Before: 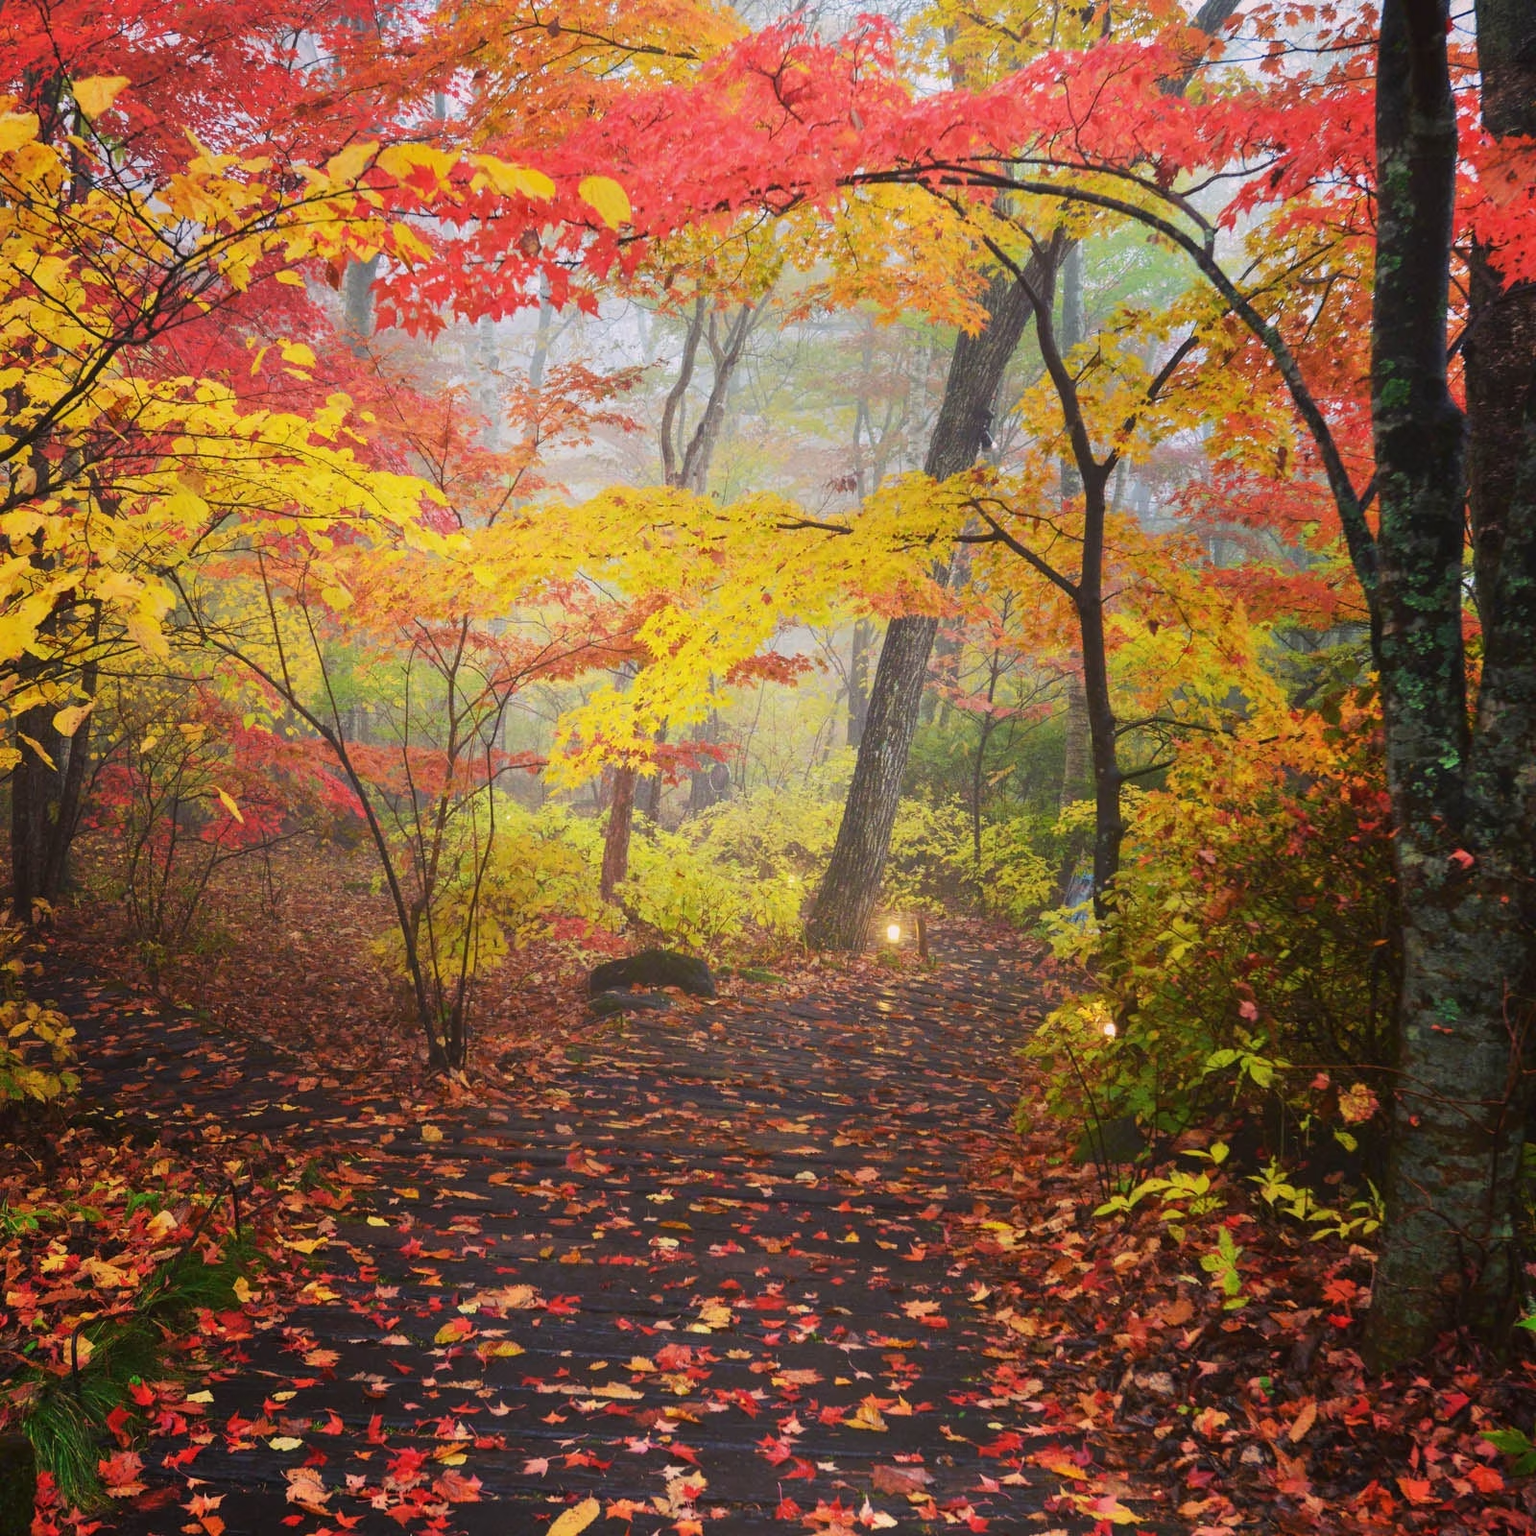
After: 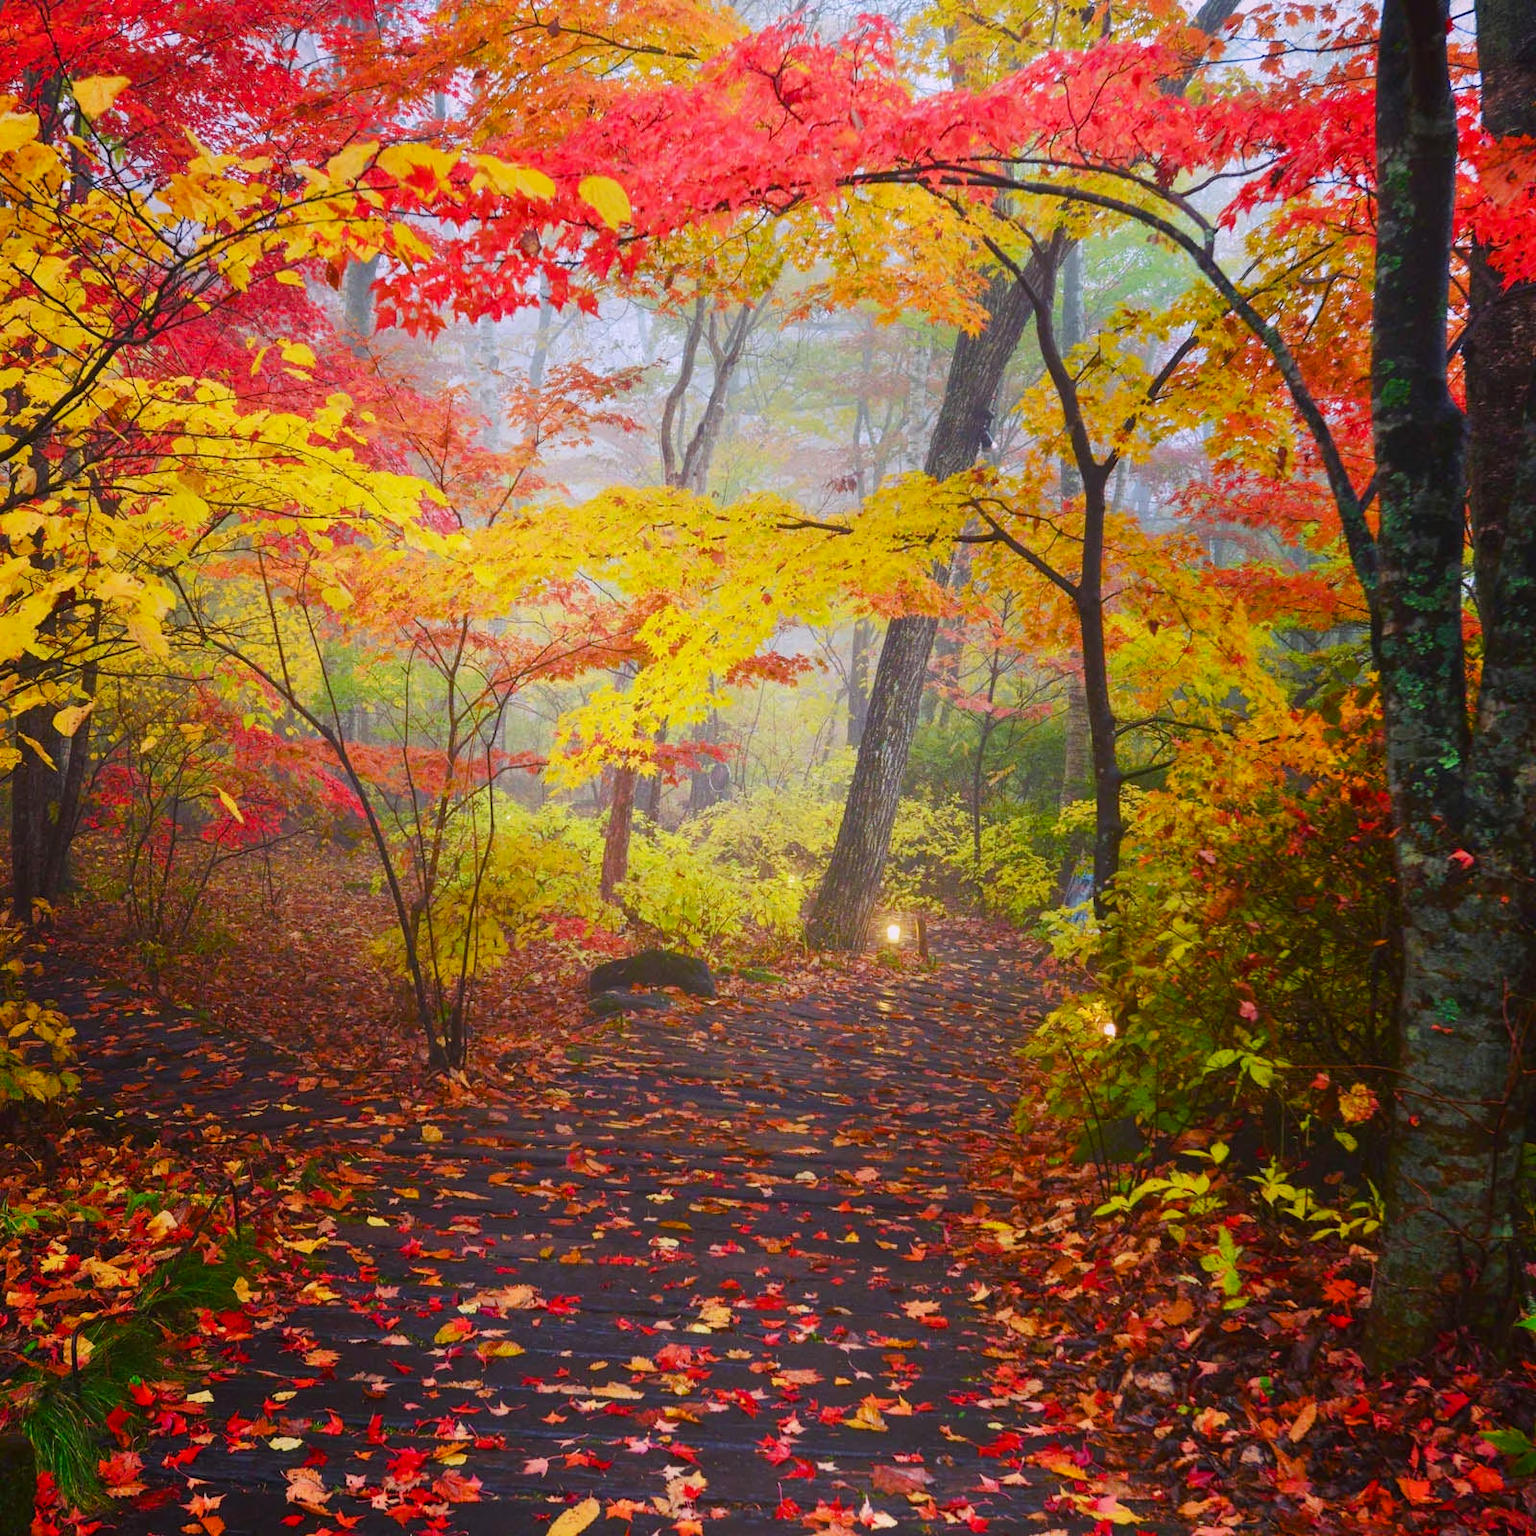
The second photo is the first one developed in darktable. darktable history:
color balance rgb: perceptual saturation grading › global saturation 20%, perceptual saturation grading › highlights -25%, perceptual saturation grading › shadows 25%
color calibration: illuminant as shot in camera, x 0.358, y 0.373, temperature 4628.91 K
color balance: output saturation 110%
